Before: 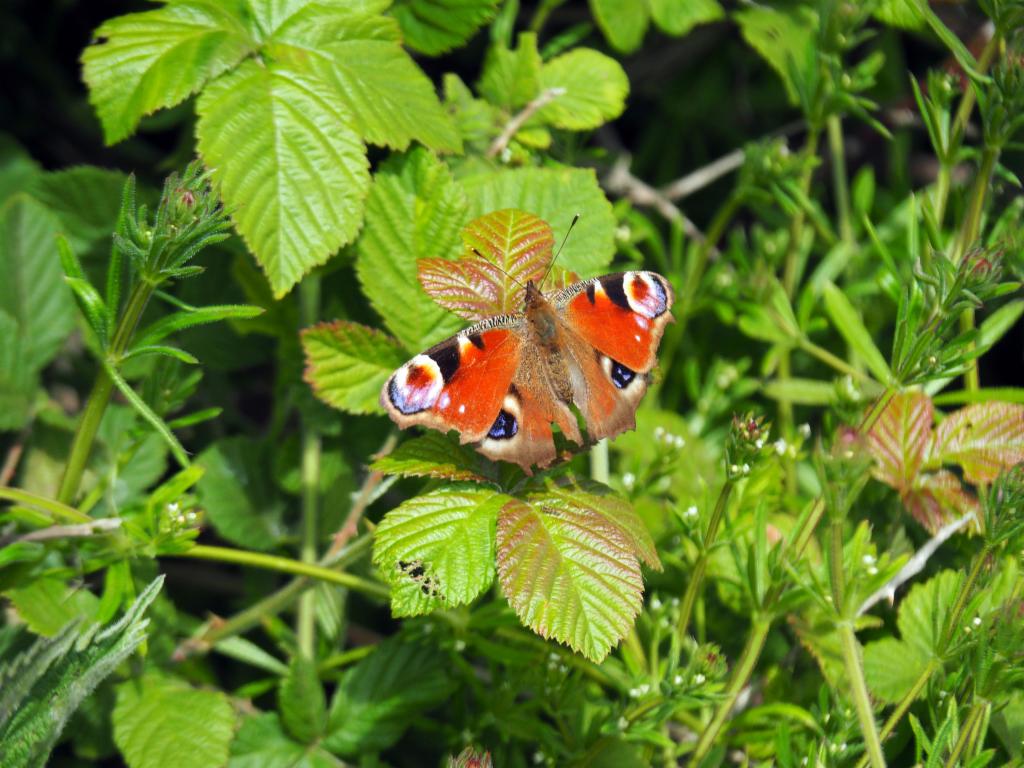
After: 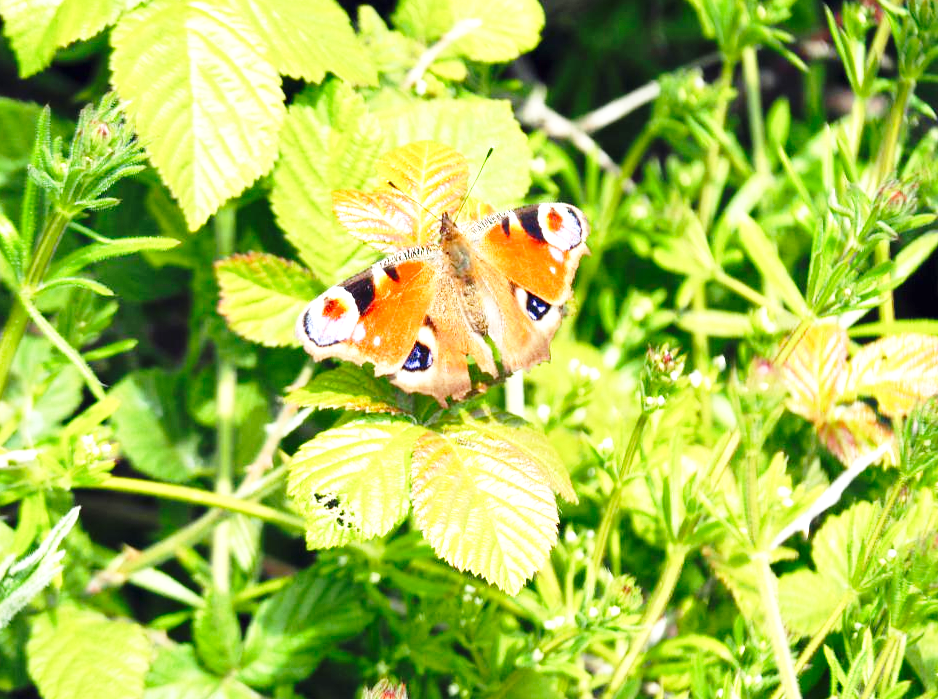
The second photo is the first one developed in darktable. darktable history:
crop and rotate: left 8.365%, top 8.867%
exposure: black level correction 0, exposure 1.104 EV, compensate highlight preservation false
shadows and highlights: shadows 36.21, highlights -28.17, soften with gaussian
base curve: curves: ch0 [(0, 0) (0.028, 0.03) (0.121, 0.232) (0.46, 0.748) (0.859, 0.968) (1, 1)], preserve colors none
